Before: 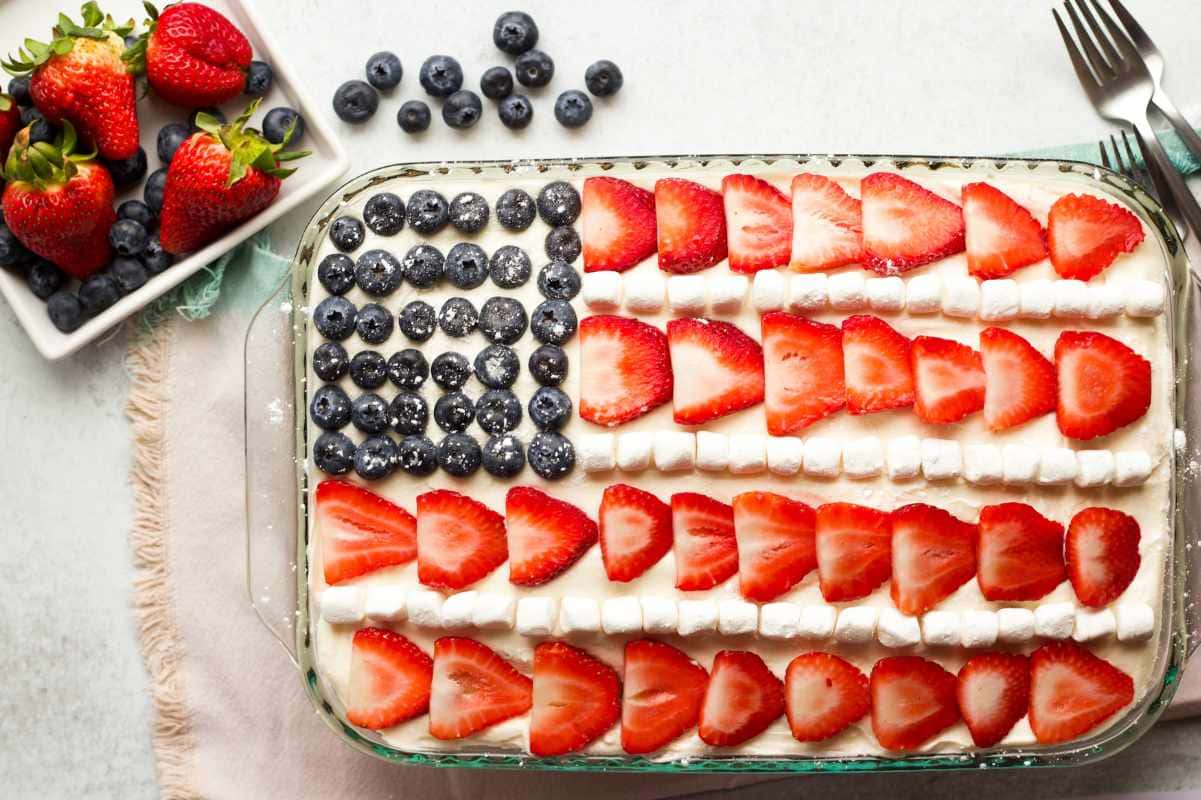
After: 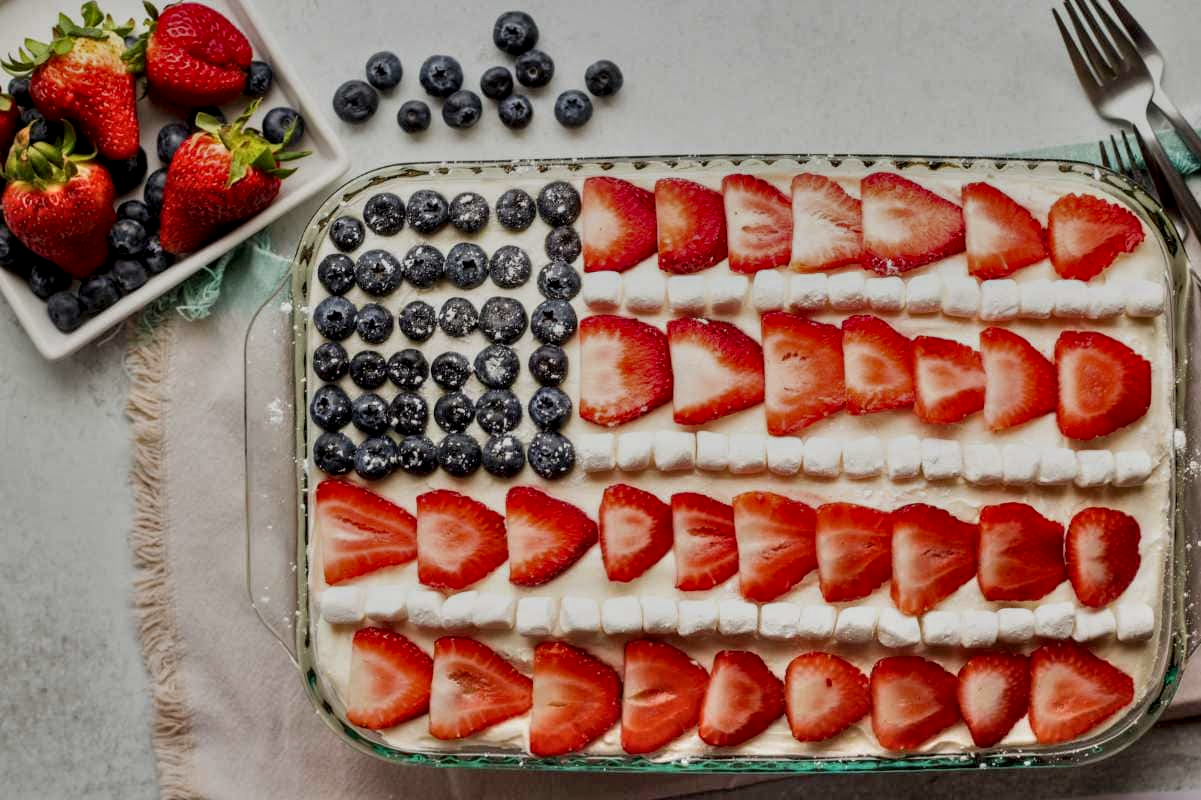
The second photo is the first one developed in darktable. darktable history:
shadows and highlights: shadows 52.69, soften with gaussian
tone equalizer: -8 EV -0.002 EV, -7 EV 0.003 EV, -6 EV -0.009 EV, -5 EV 0.02 EV, -4 EV -0.013 EV, -3 EV 0.016 EV, -2 EV -0.089 EV, -1 EV -0.282 EV, +0 EV -0.6 EV
exposure: exposure -0.465 EV, compensate exposure bias true, compensate highlight preservation false
local contrast: detail 150%
